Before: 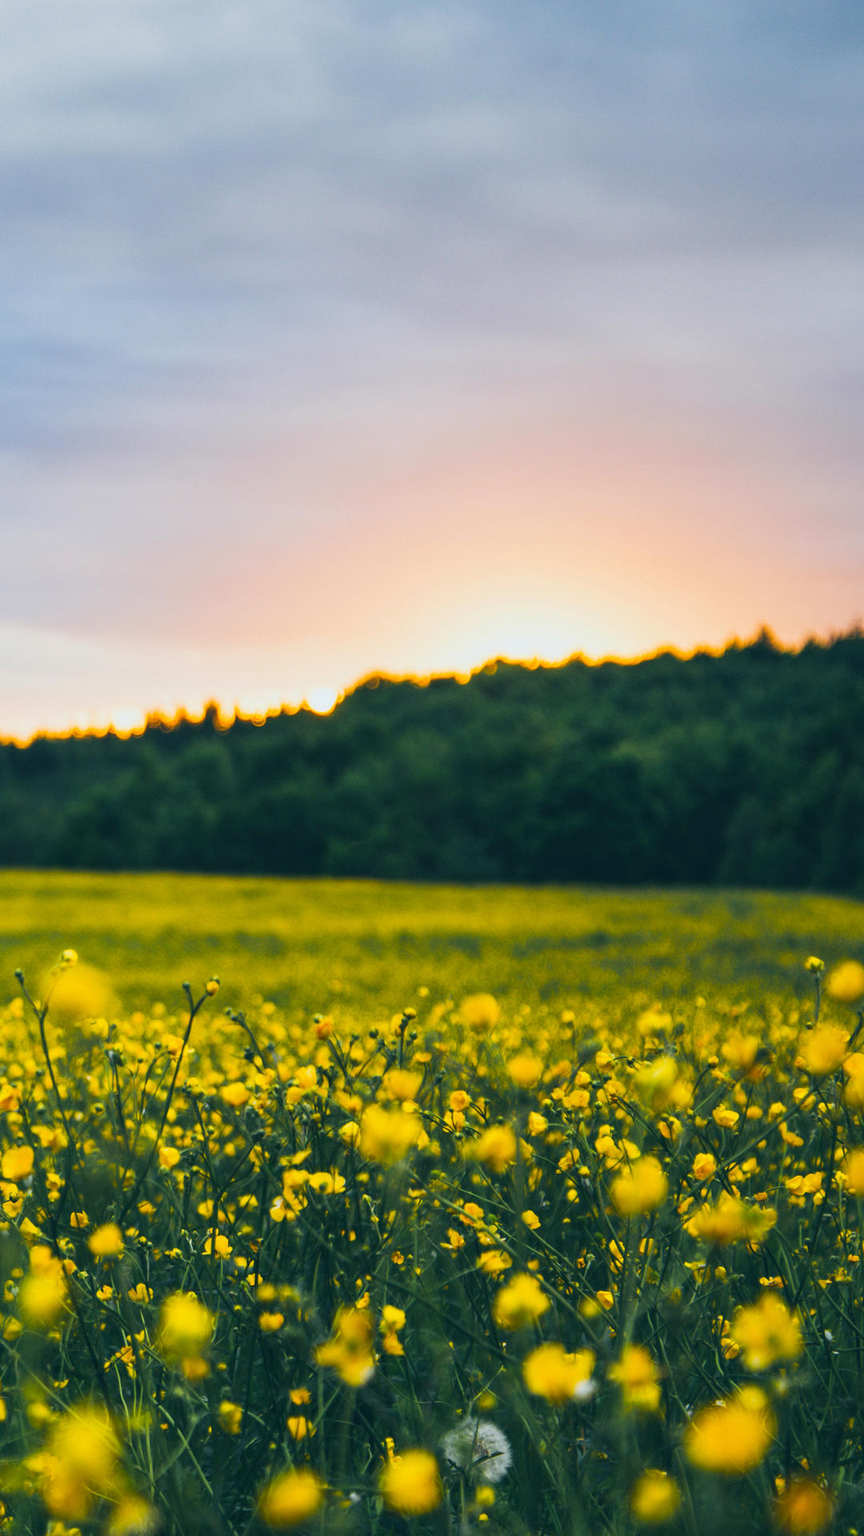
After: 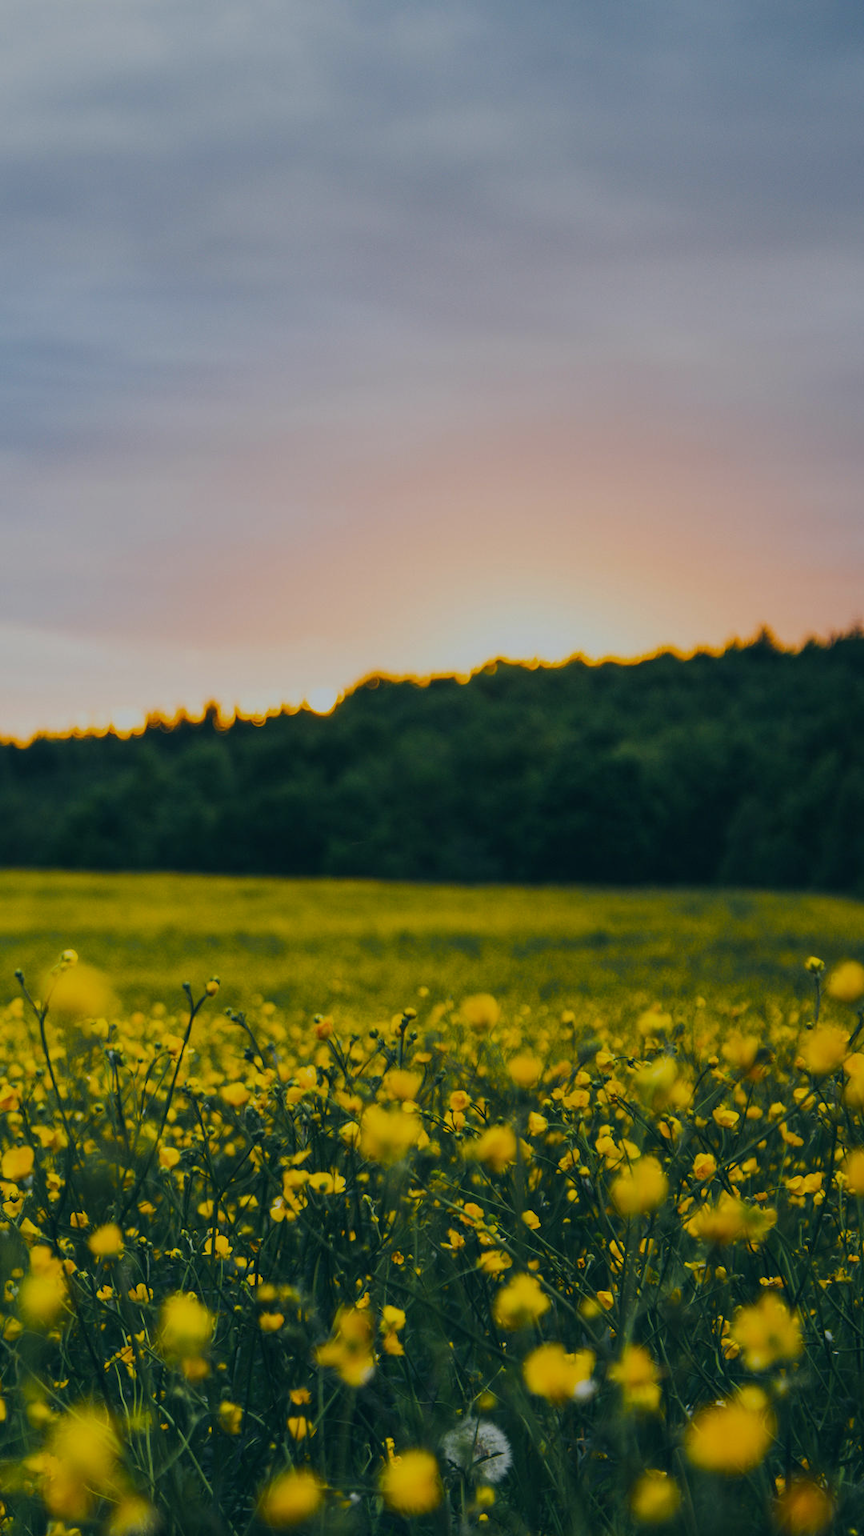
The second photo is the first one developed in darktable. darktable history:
exposure: black level correction 0, exposure -0.778 EV, compensate highlight preservation false
tone equalizer: on, module defaults
